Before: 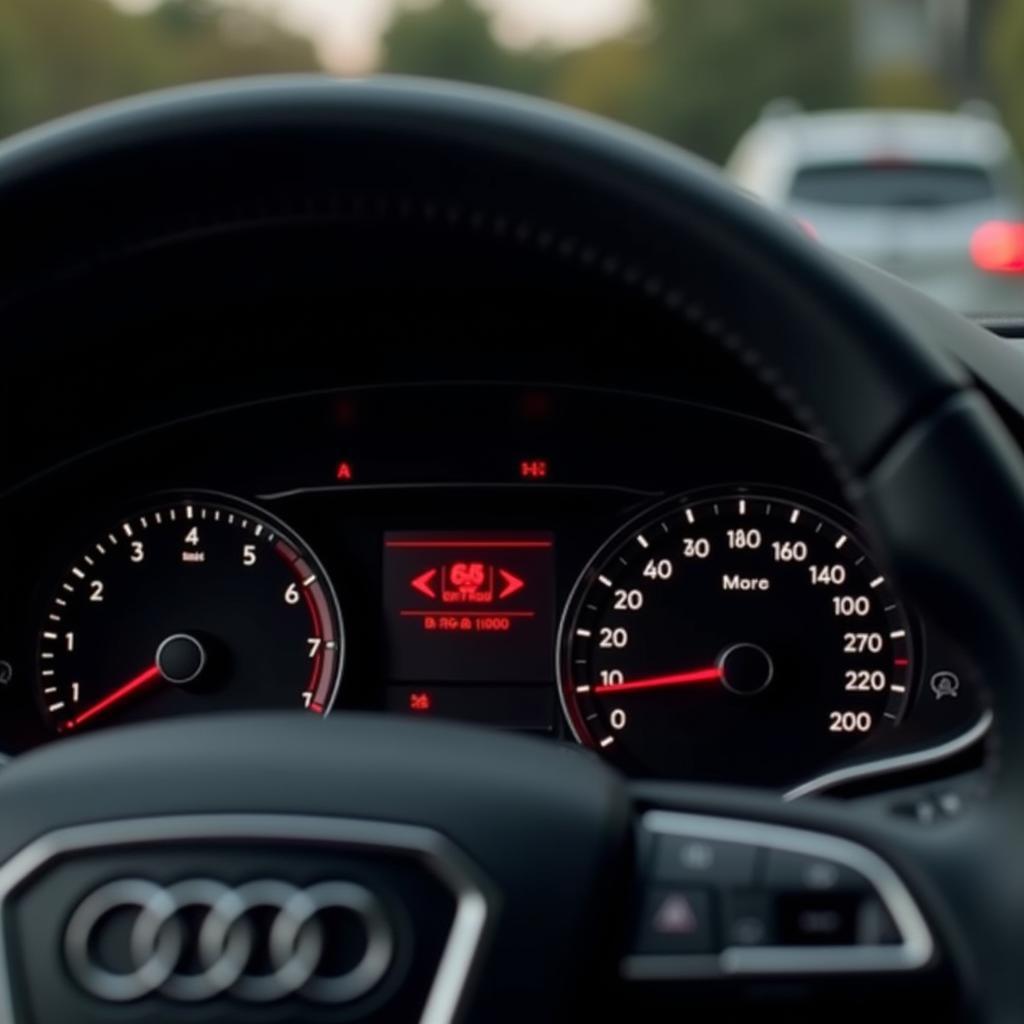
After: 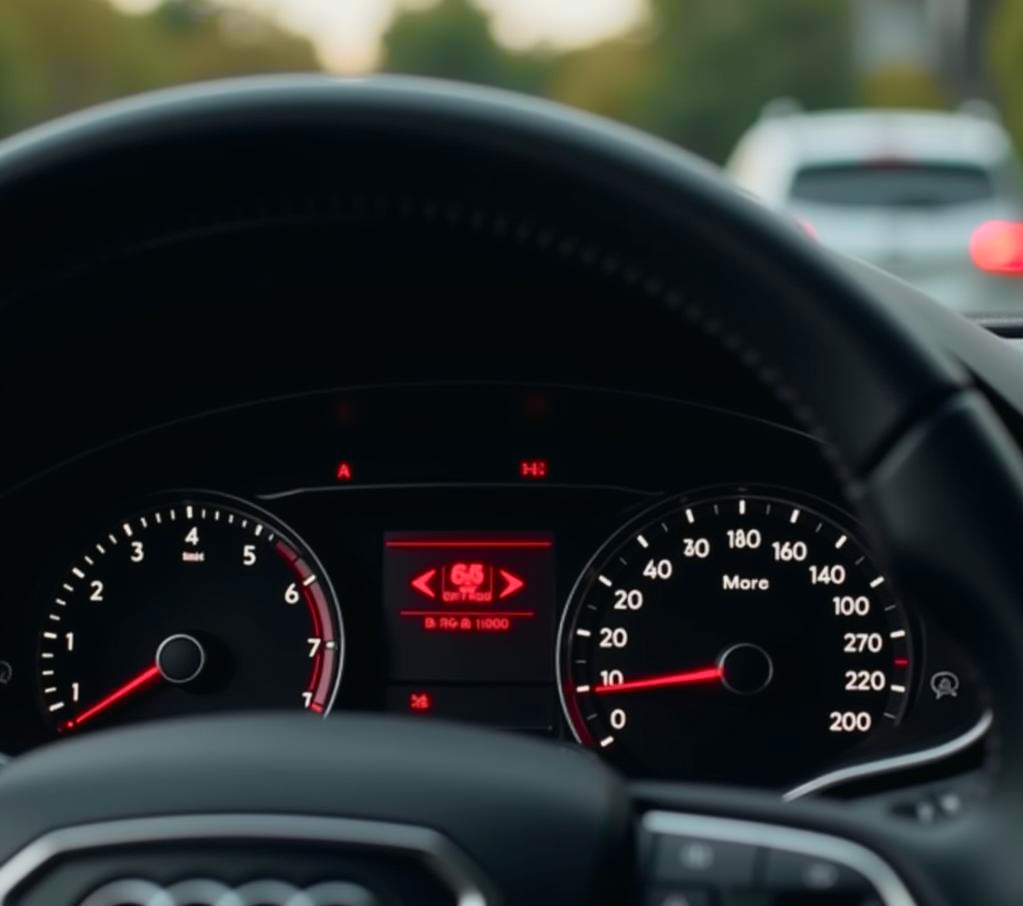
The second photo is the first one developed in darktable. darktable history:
crop and rotate: top 0%, bottom 11.49%
tone curve: curves: ch0 [(0, 0.013) (0.104, 0.103) (0.258, 0.267) (0.448, 0.489) (0.709, 0.794) (0.895, 0.915) (0.994, 0.971)]; ch1 [(0, 0) (0.335, 0.298) (0.446, 0.416) (0.488, 0.488) (0.515, 0.504) (0.581, 0.615) (0.635, 0.661) (1, 1)]; ch2 [(0, 0) (0.314, 0.306) (0.436, 0.447) (0.502, 0.5) (0.538, 0.541) (0.568, 0.603) (0.641, 0.635) (0.717, 0.701) (1, 1)], color space Lab, independent channels, preserve colors none
